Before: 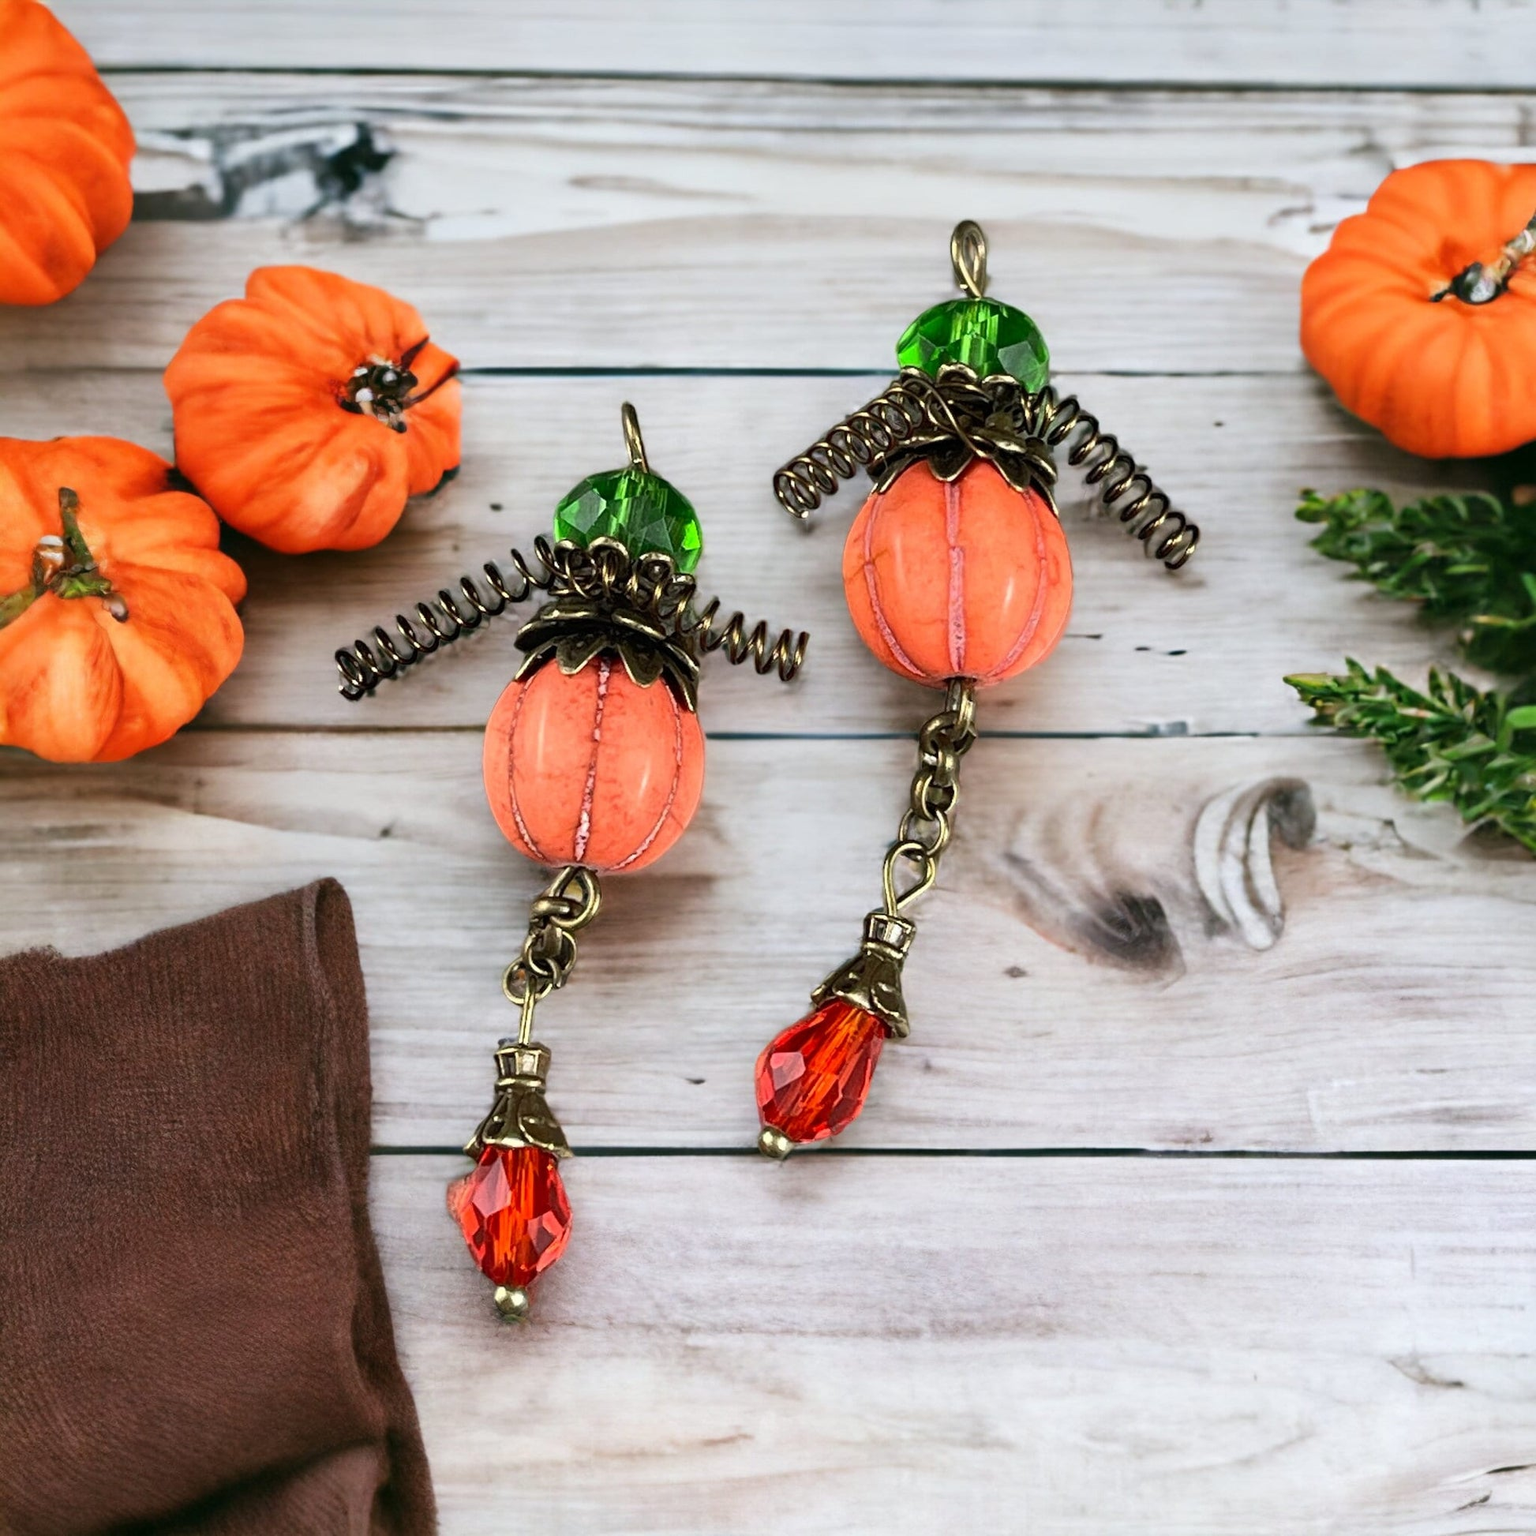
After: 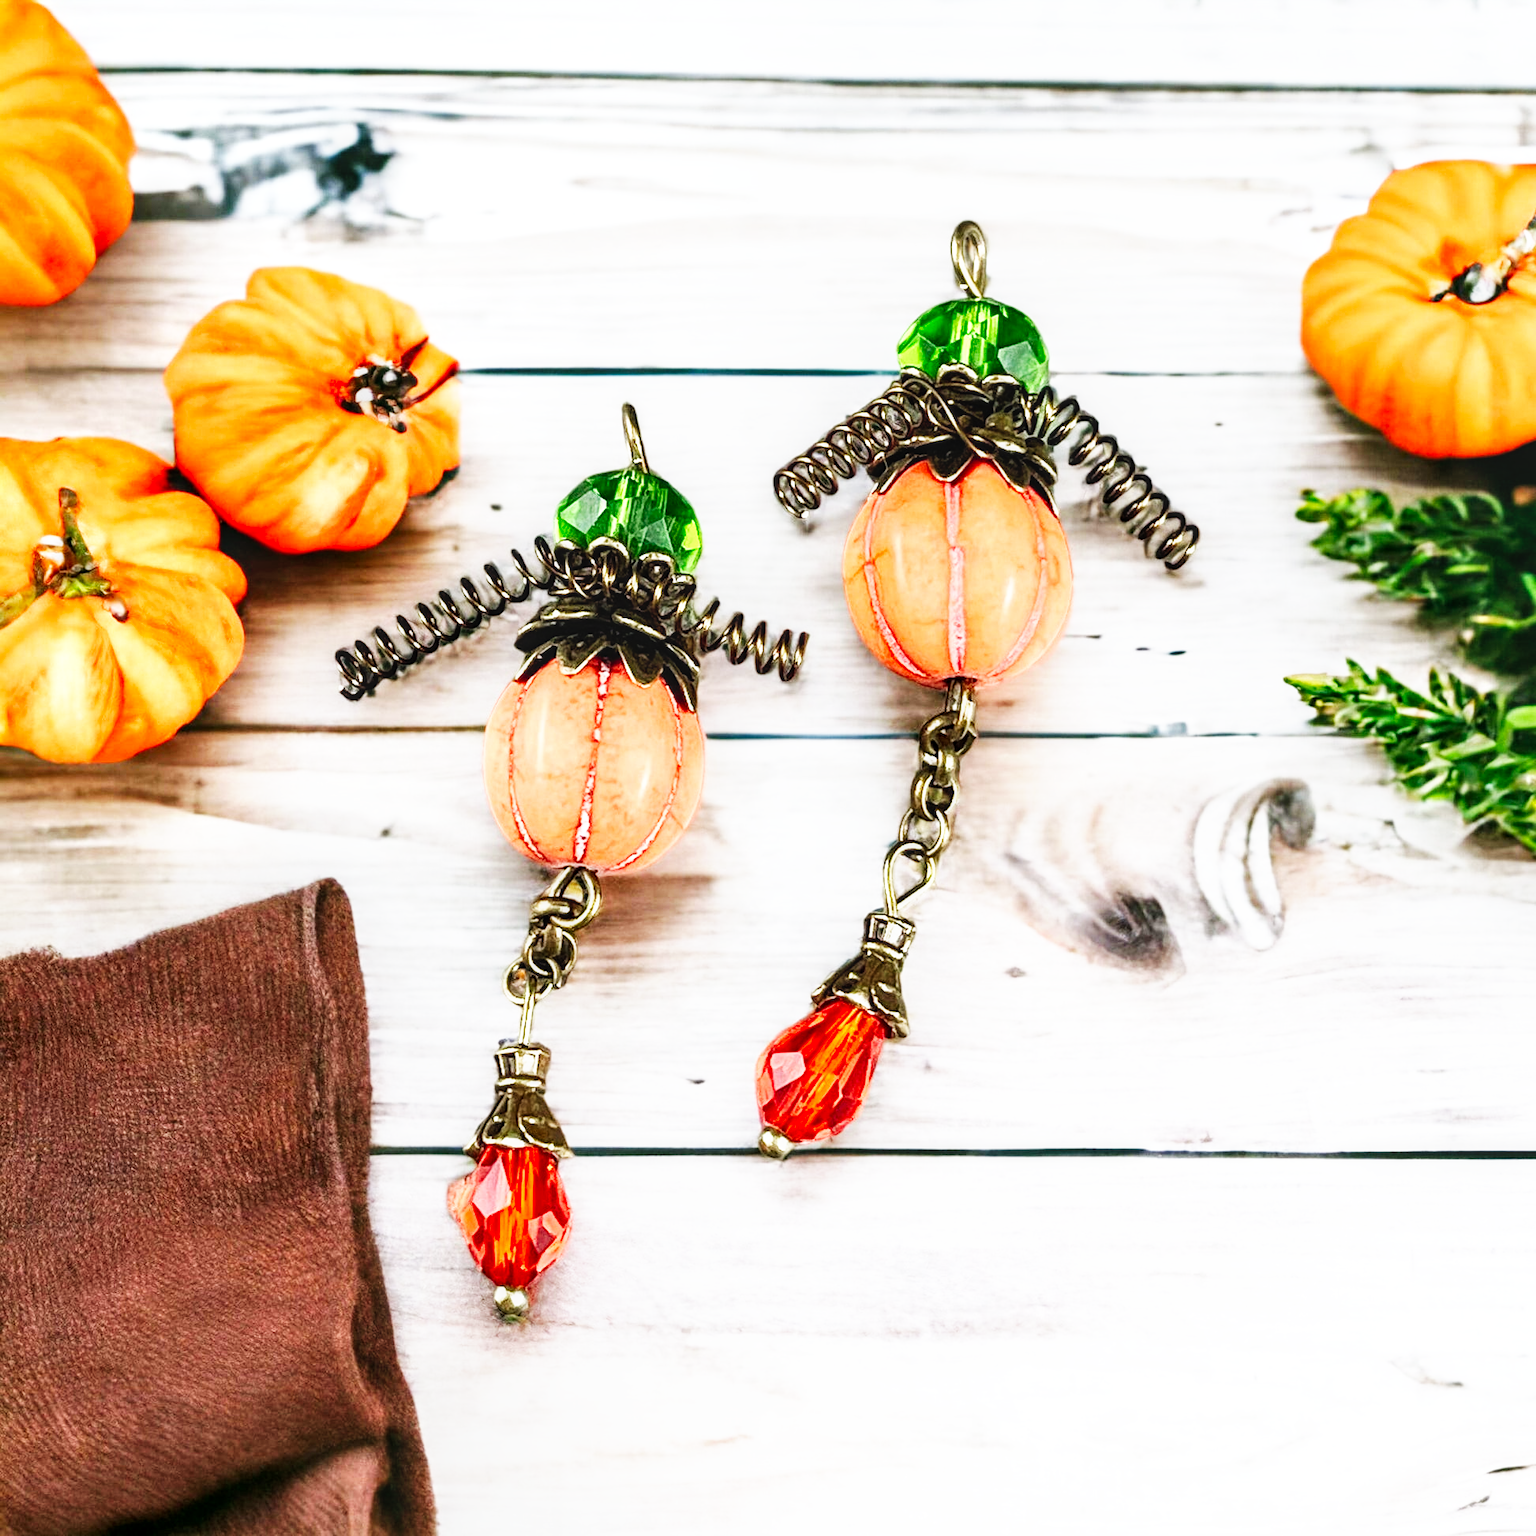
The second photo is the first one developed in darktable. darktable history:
exposure: exposure 0.207 EV, compensate highlight preservation false
base curve: curves: ch0 [(0, 0) (0.007, 0.004) (0.027, 0.03) (0.046, 0.07) (0.207, 0.54) (0.442, 0.872) (0.673, 0.972) (1, 1)], preserve colors none
local contrast: on, module defaults
